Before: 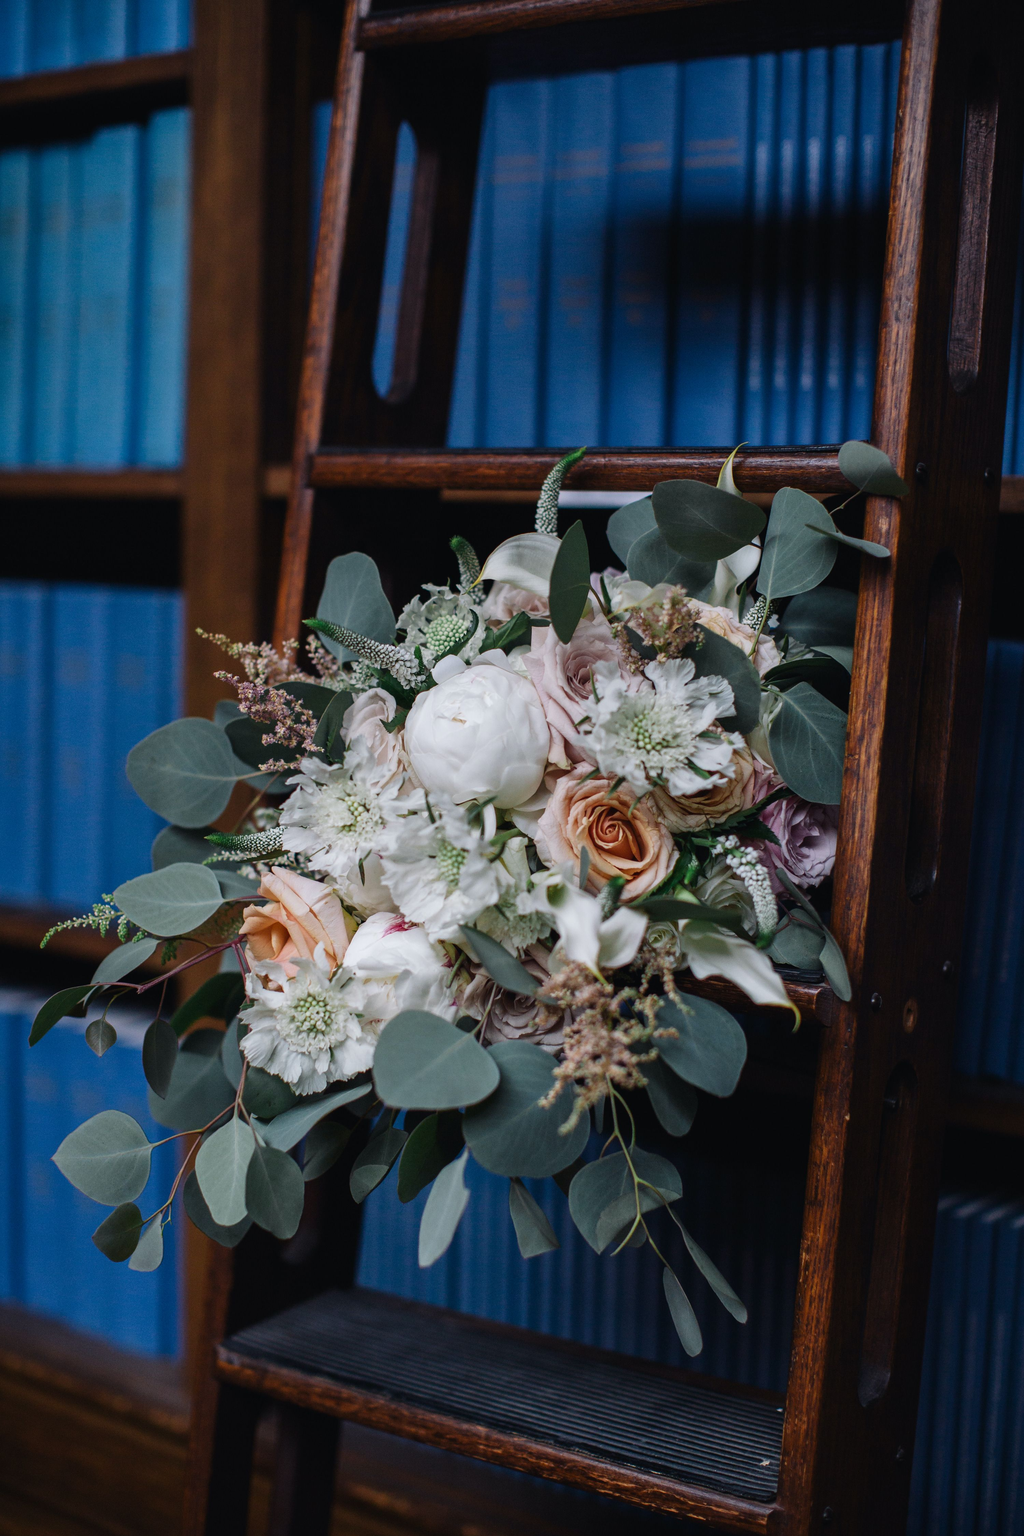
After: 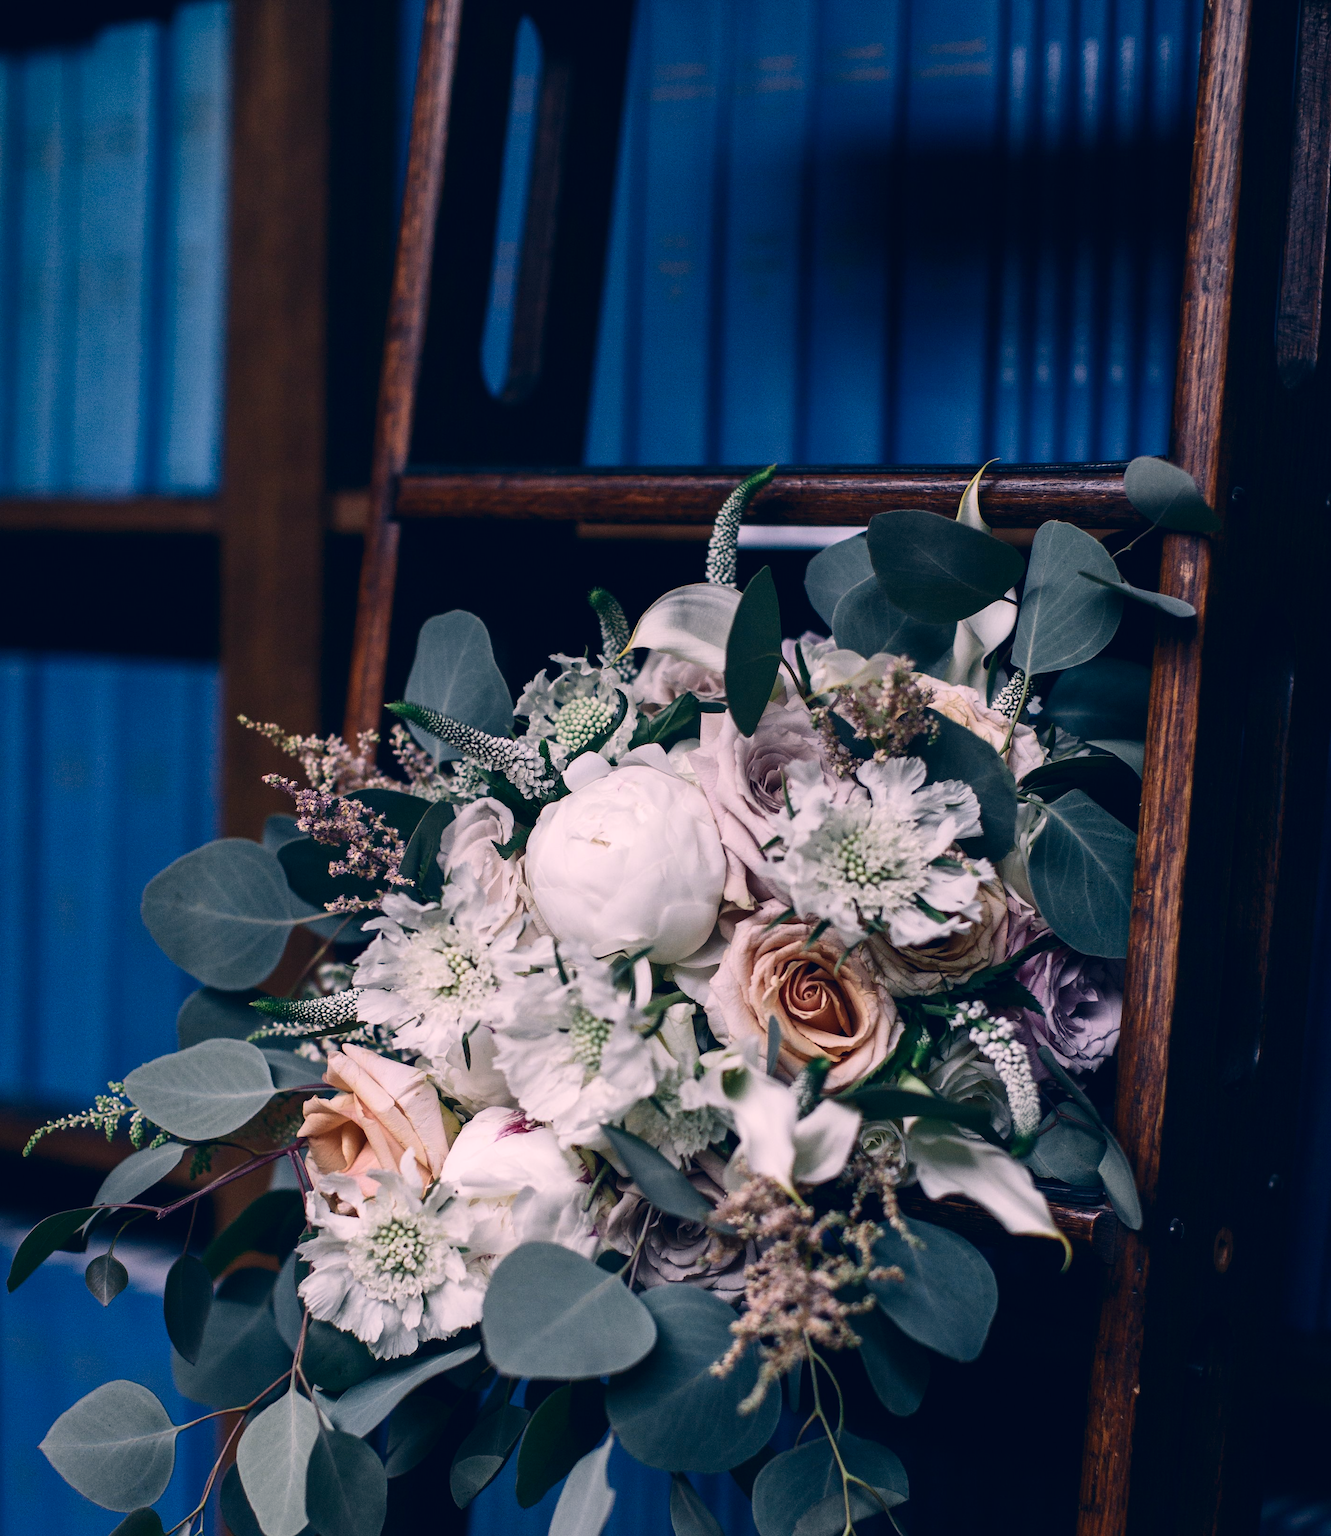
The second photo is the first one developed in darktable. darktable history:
contrast brightness saturation: contrast 0.217
color correction: highlights a* 14.01, highlights b* 5.87, shadows a* -5.75, shadows b* -15.94, saturation 0.874
crop: left 2.362%, top 7.183%, right 3.42%, bottom 20.35%
